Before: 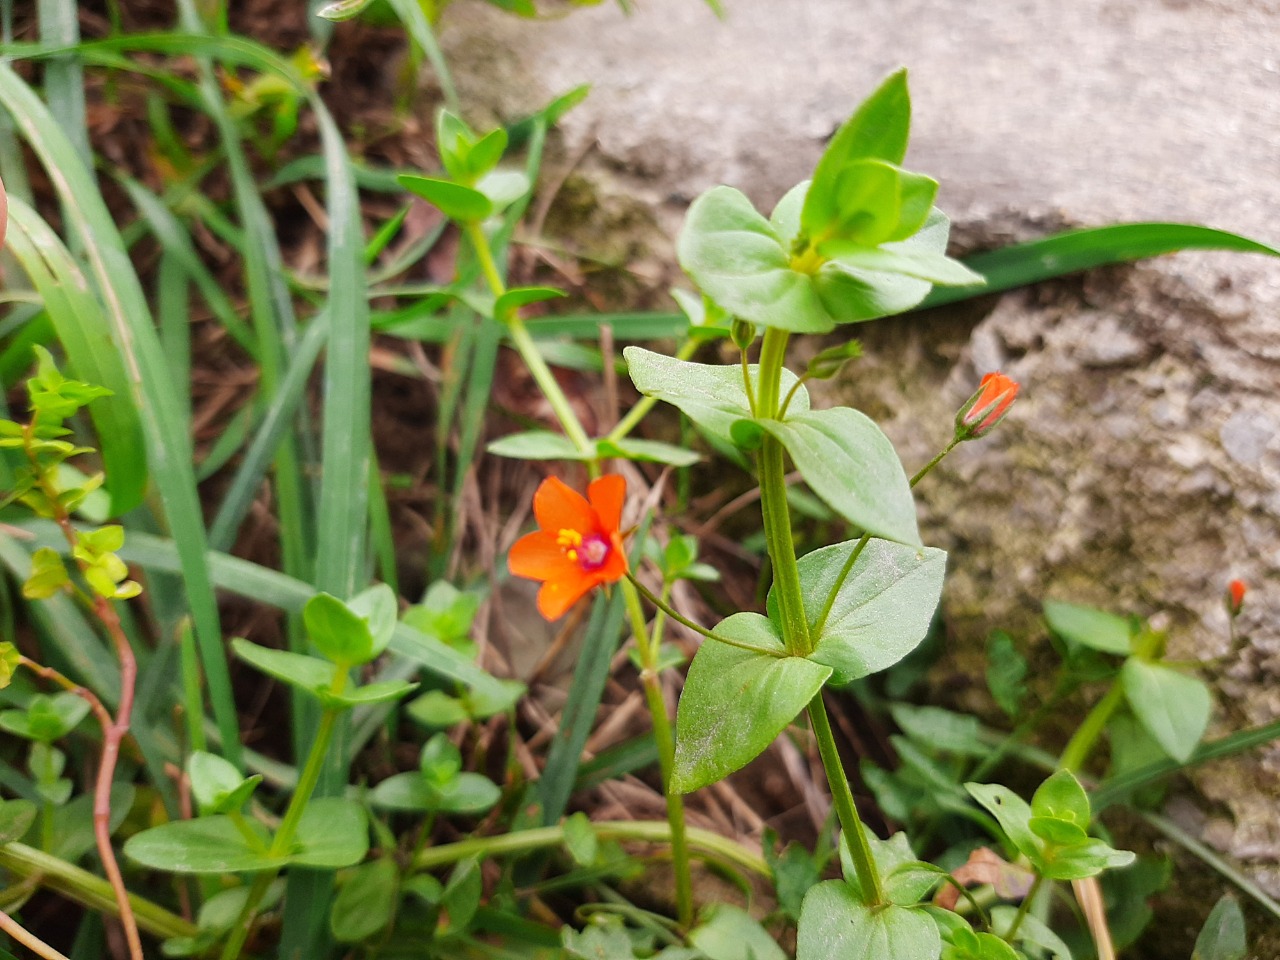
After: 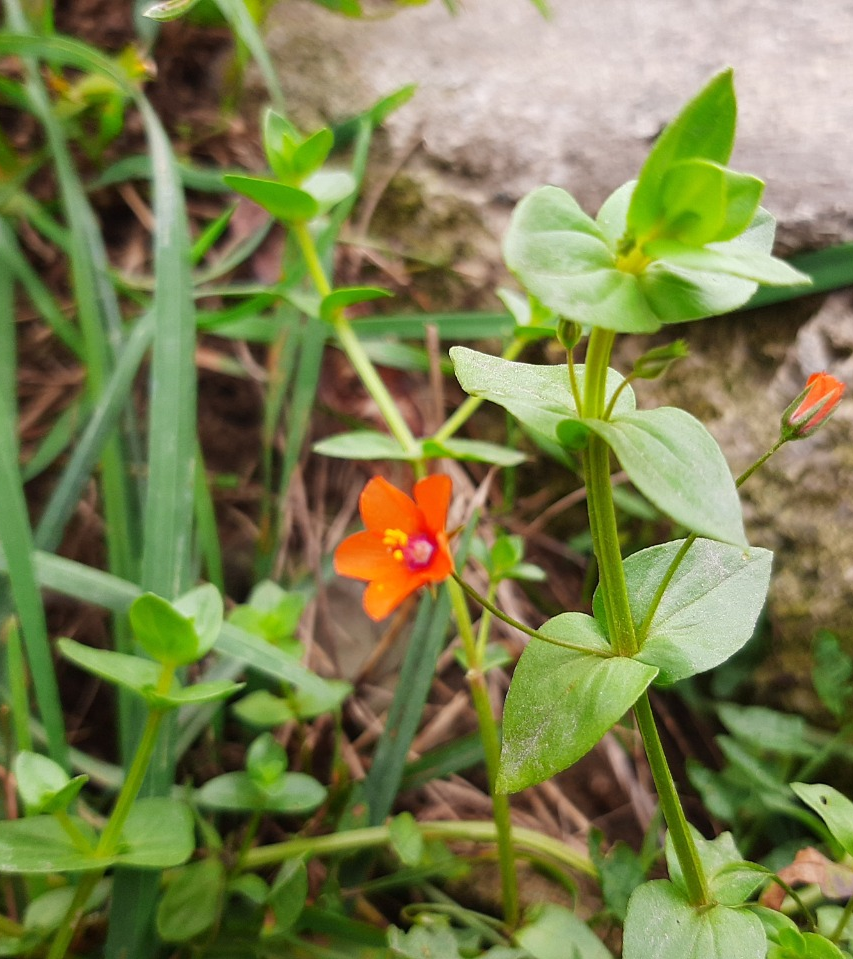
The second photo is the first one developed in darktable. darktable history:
crop and rotate: left 13.664%, right 19.652%
